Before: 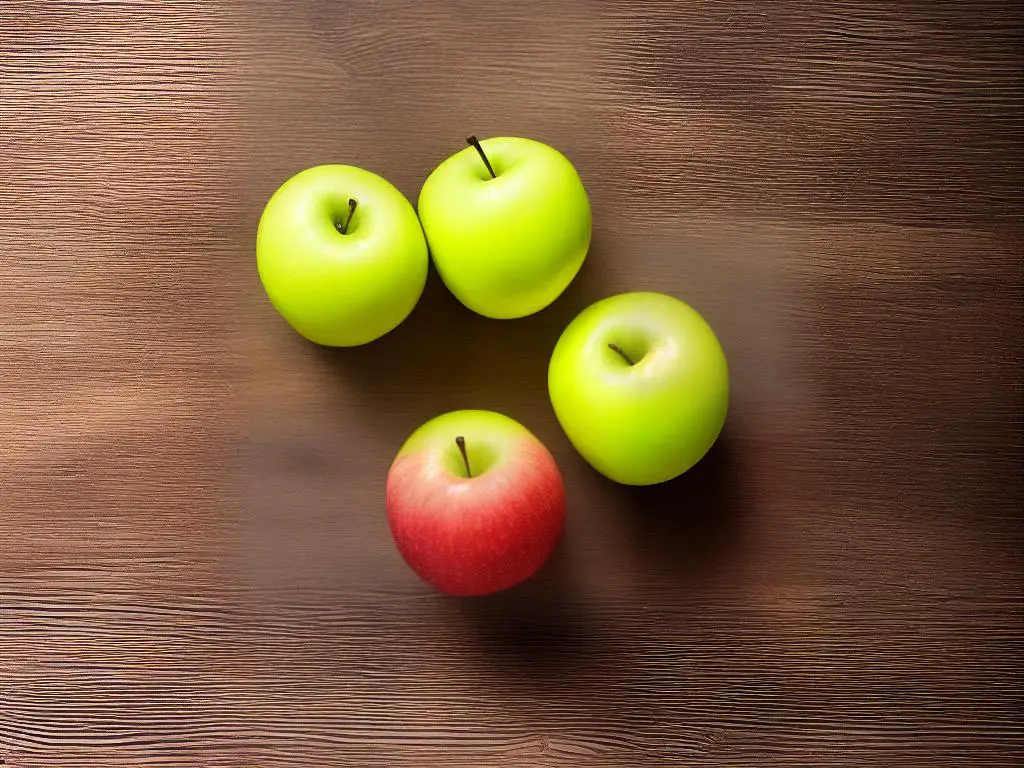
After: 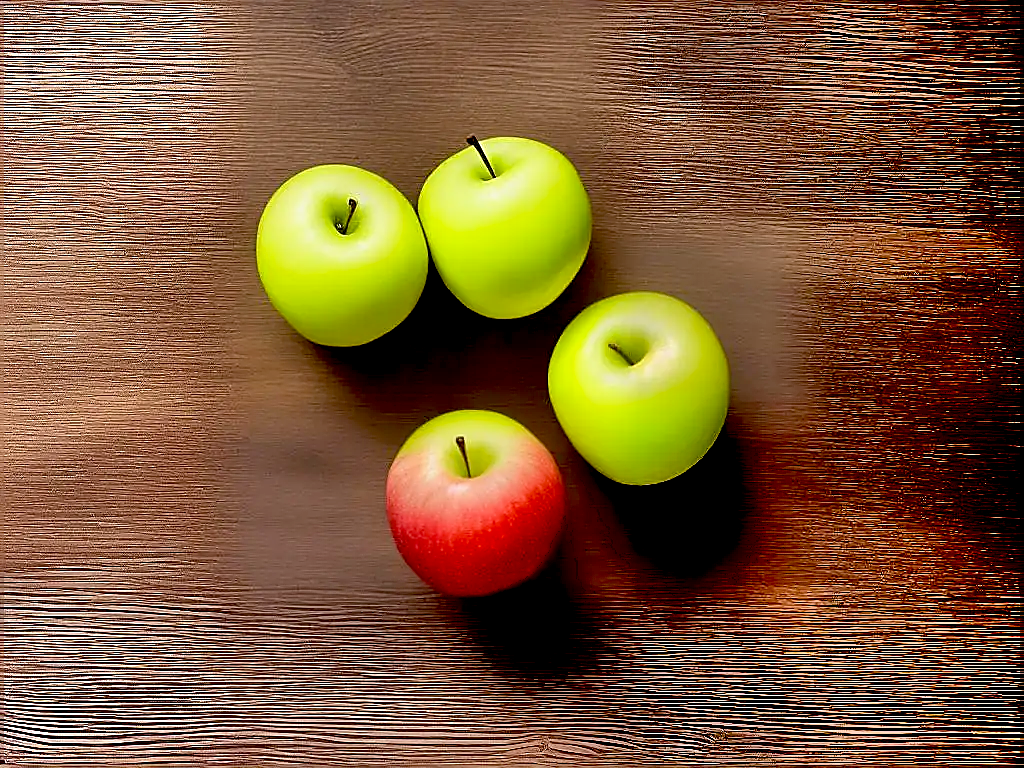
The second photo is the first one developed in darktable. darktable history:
exposure: black level correction 0.028, exposure -0.082 EV, compensate highlight preservation false
shadows and highlights: low approximation 0.01, soften with gaussian
sharpen: radius 1.383, amount 1.261, threshold 0.752
